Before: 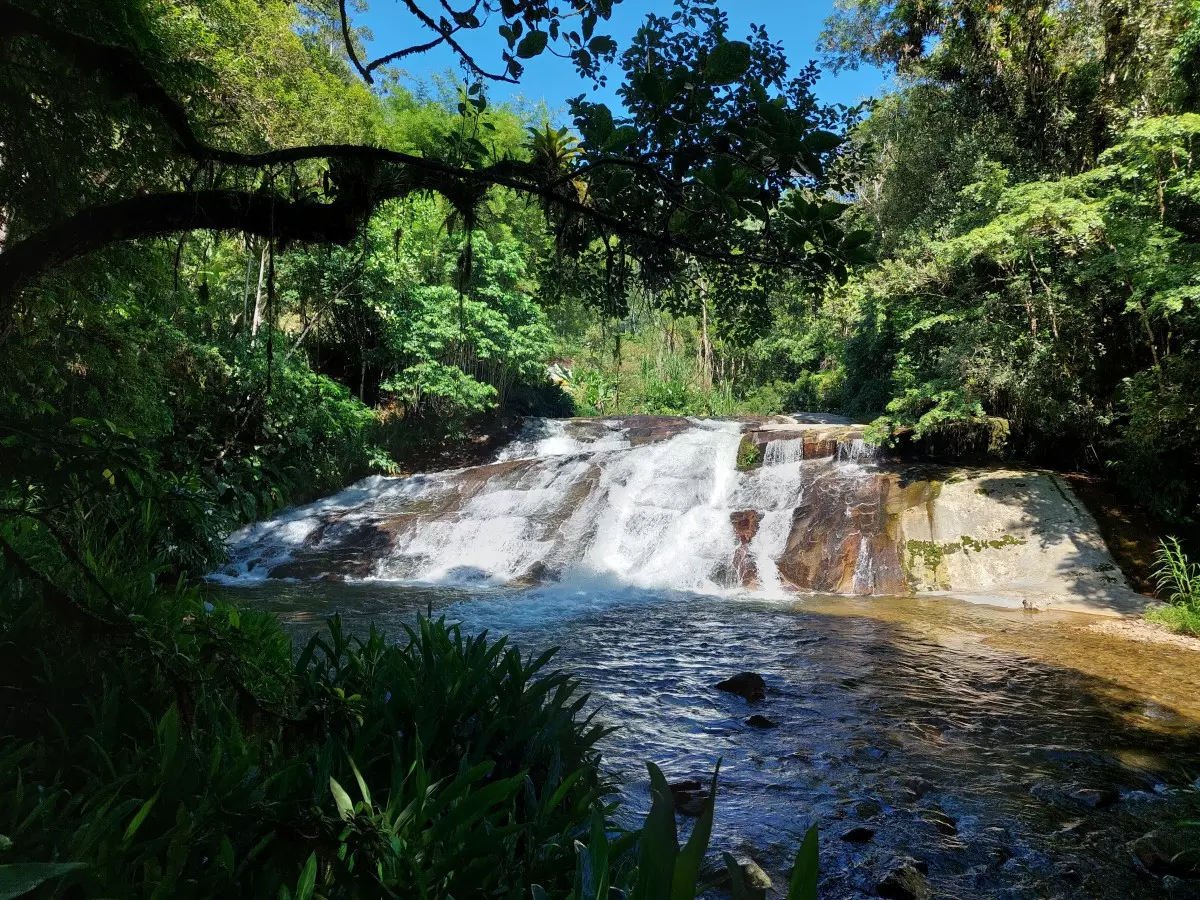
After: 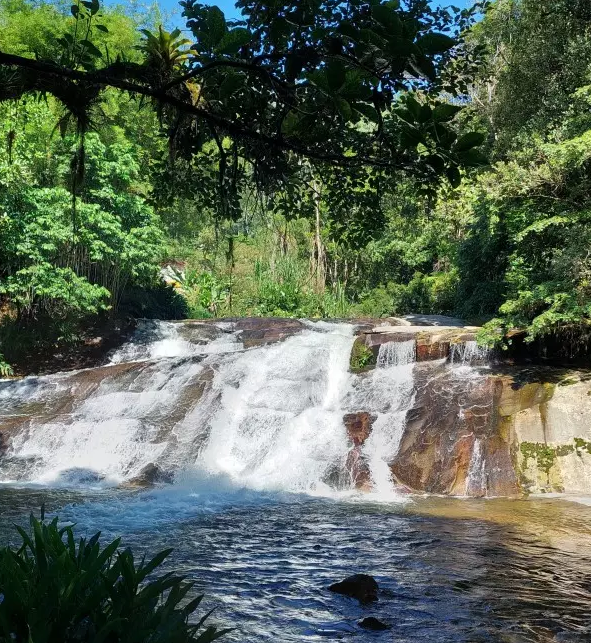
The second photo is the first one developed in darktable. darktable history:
crop: left 32.331%, top 10.992%, right 18.351%, bottom 17.498%
